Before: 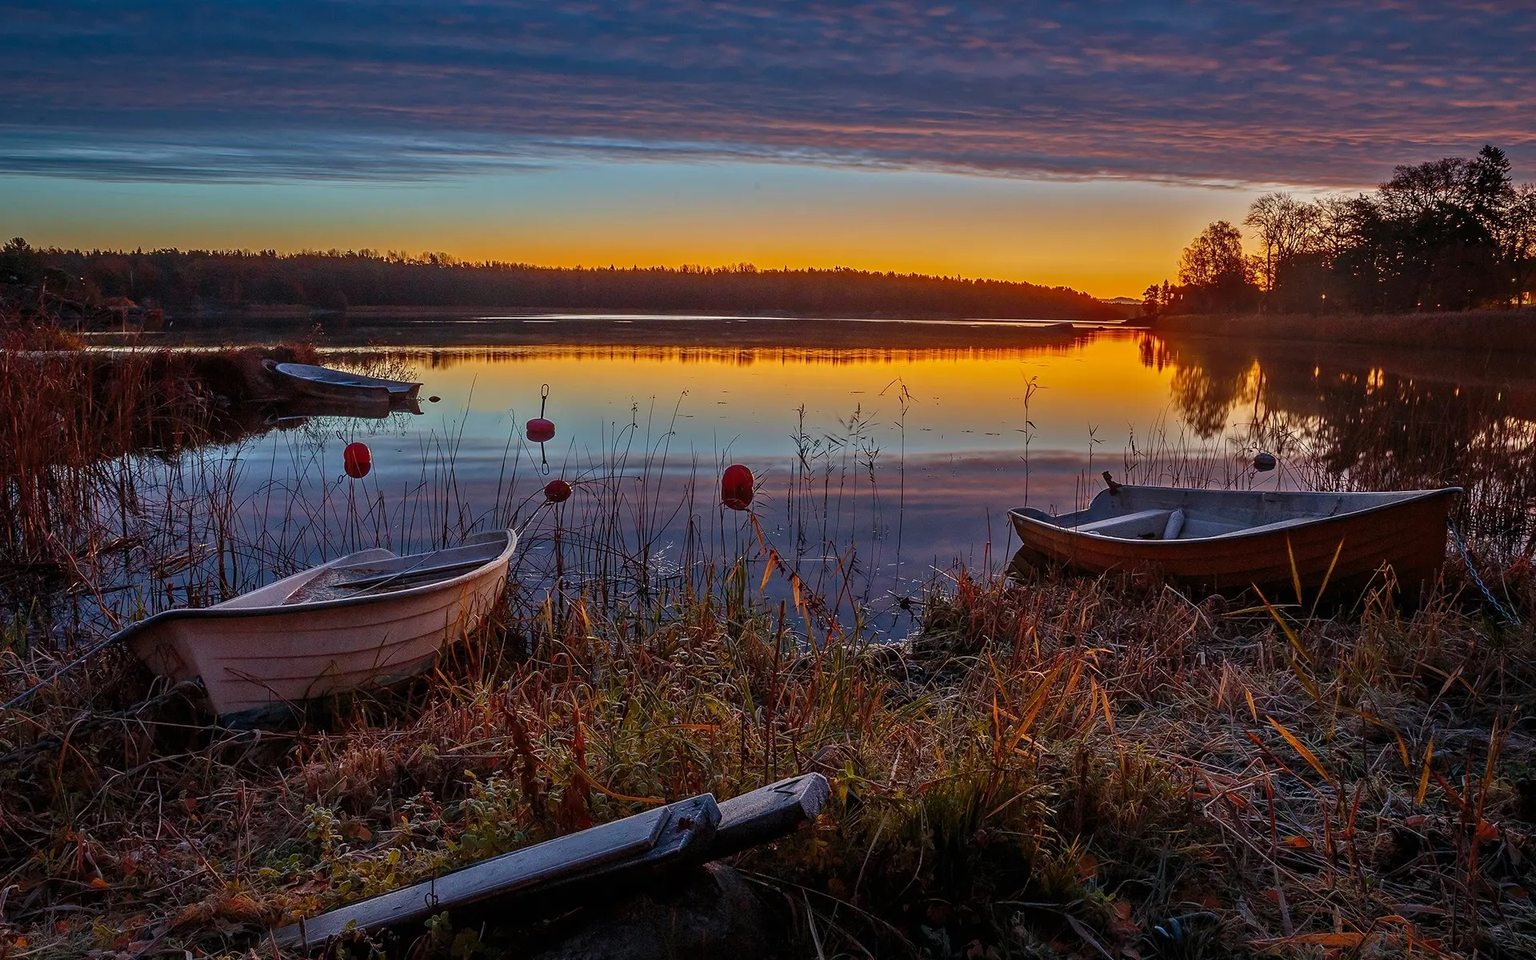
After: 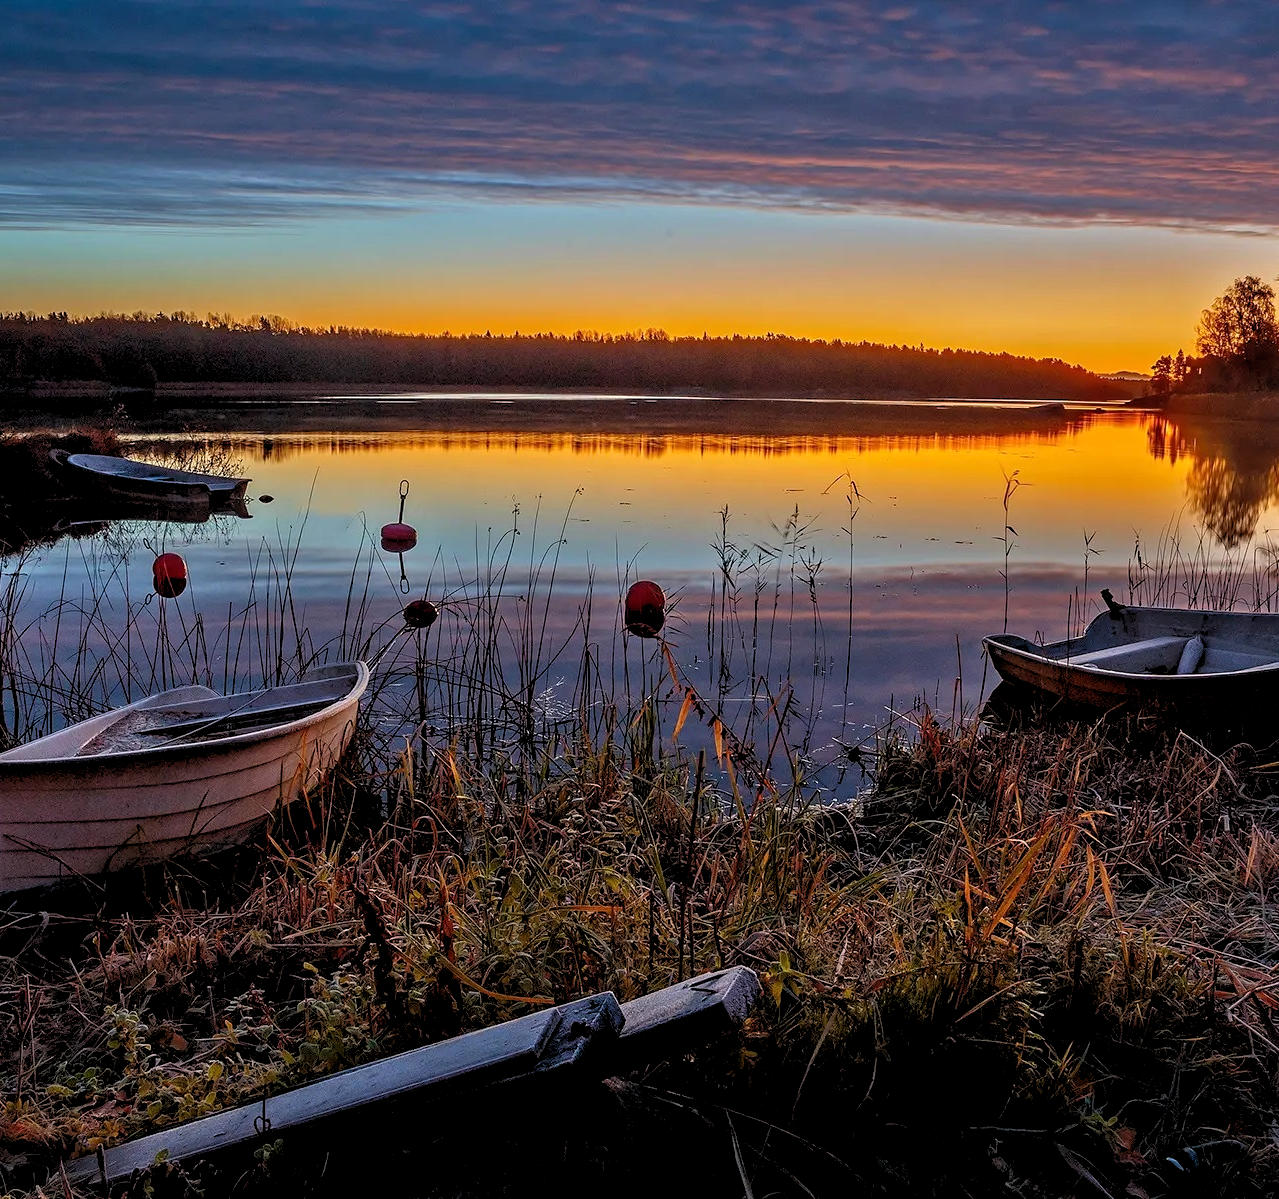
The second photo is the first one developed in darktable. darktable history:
rgb levels: levels [[0.013, 0.434, 0.89], [0, 0.5, 1], [0, 0.5, 1]]
crop and rotate: left 14.436%, right 18.898%
